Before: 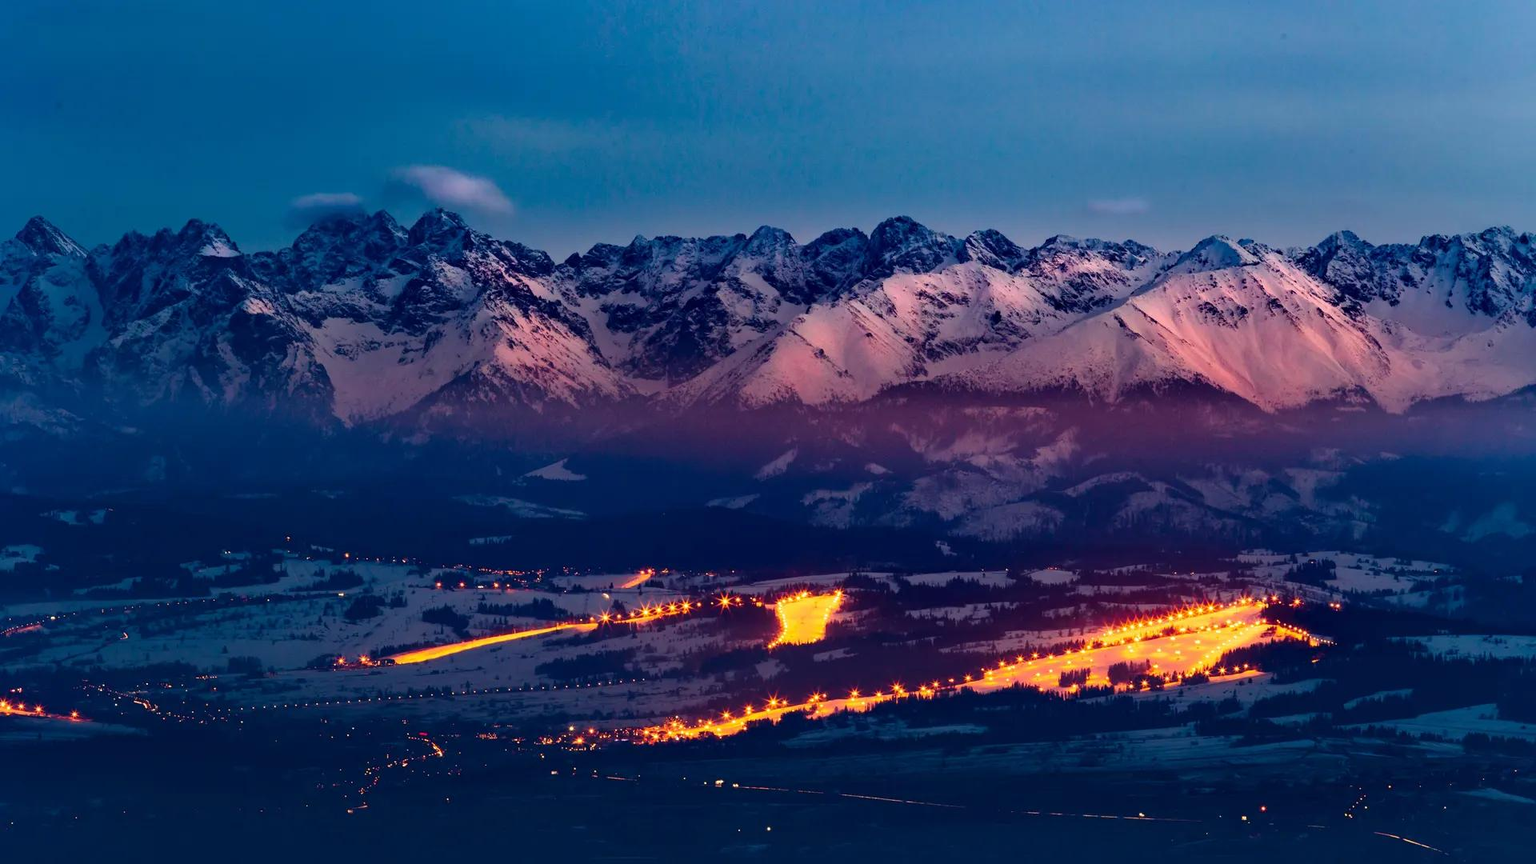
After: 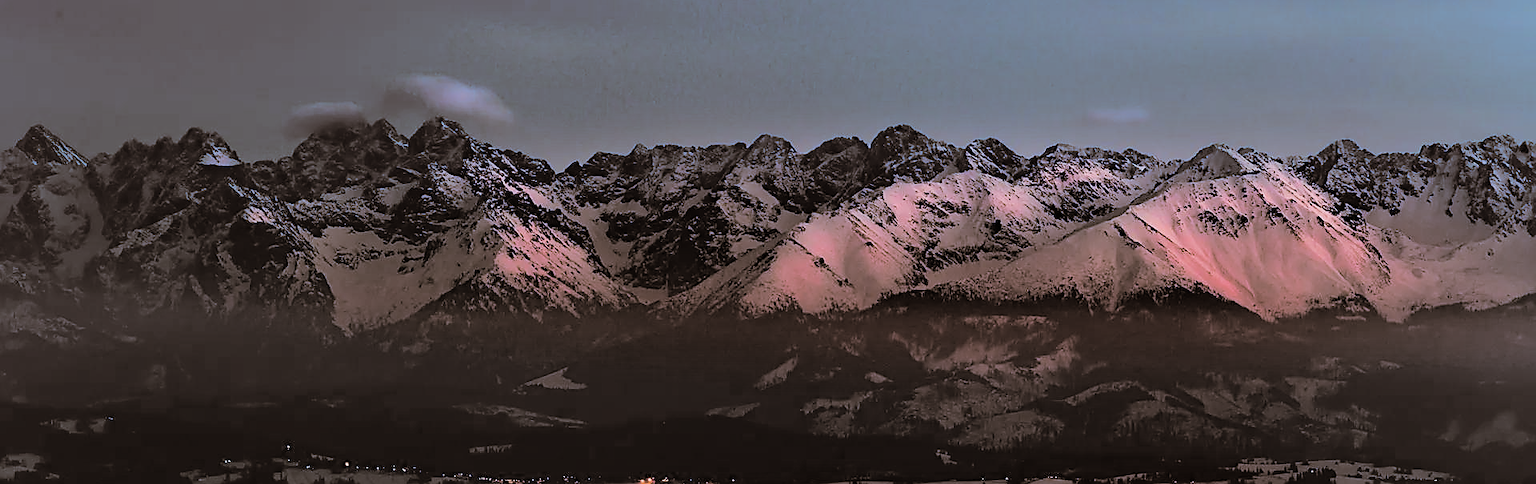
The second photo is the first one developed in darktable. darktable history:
sharpen: radius 1.4, amount 1.25, threshold 0.7
crop and rotate: top 10.605%, bottom 33.274%
filmic rgb: black relative exposure -5 EV, hardness 2.88, contrast 1.3, highlights saturation mix -30%
split-toning: shadows › hue 37.98°, highlights › hue 185.58°, balance -55.261
